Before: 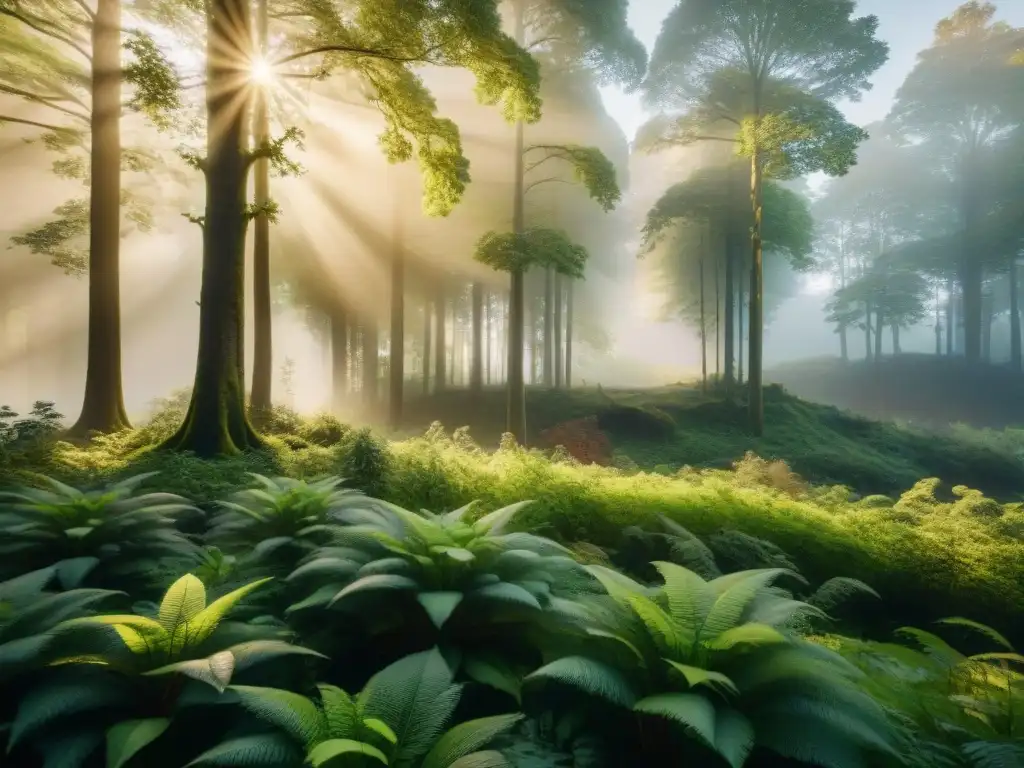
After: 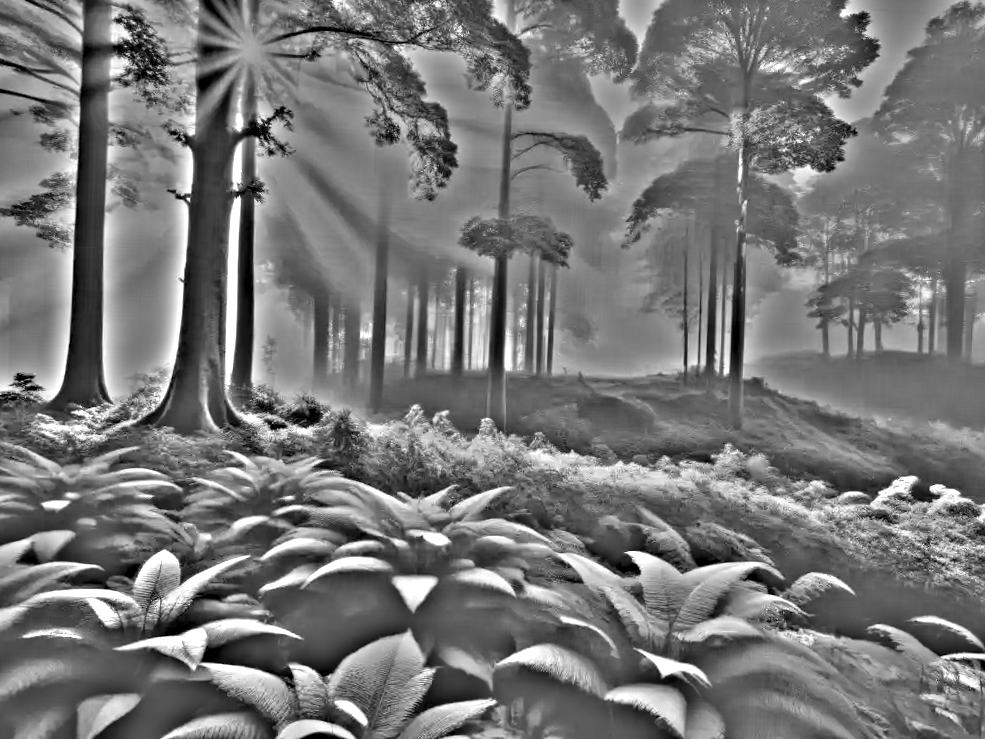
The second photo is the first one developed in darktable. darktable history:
exposure: black level correction 0.009, exposure 0.119 EV, compensate highlight preservation false
highpass: on, module defaults
crop and rotate: angle -1.69°
